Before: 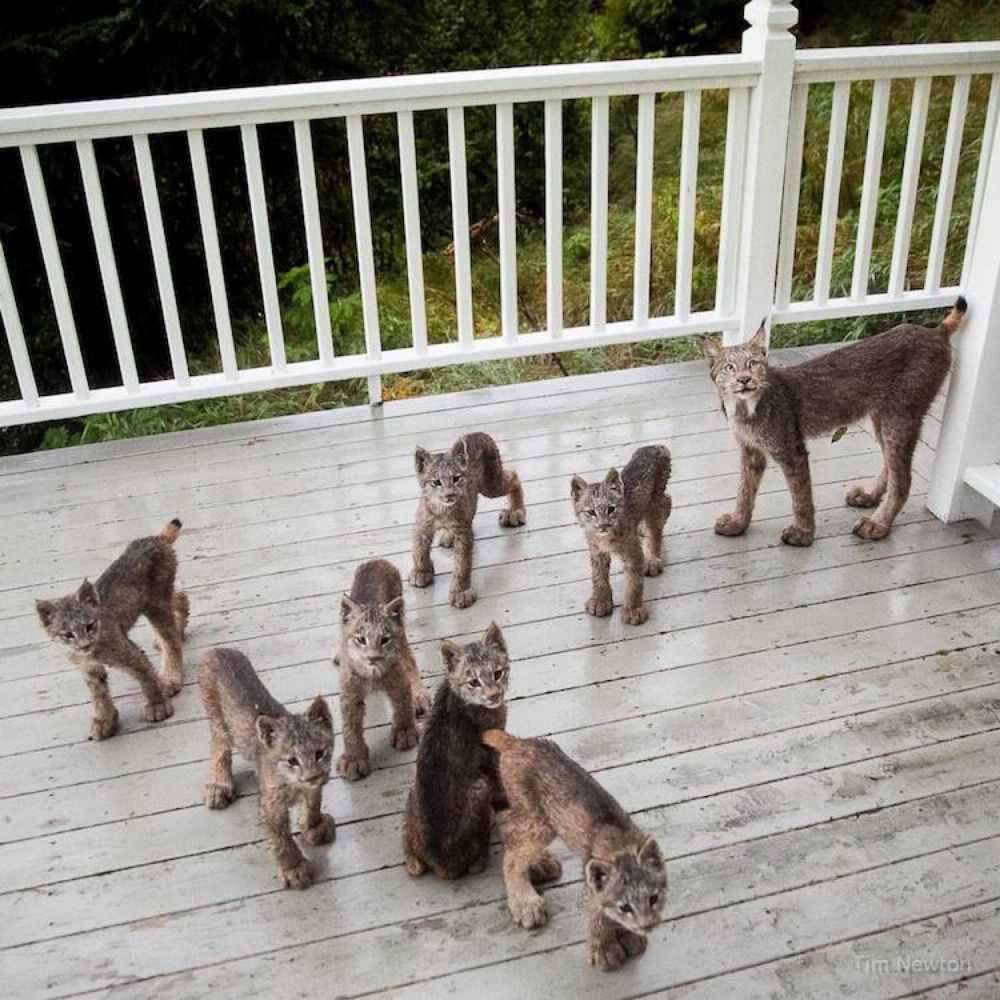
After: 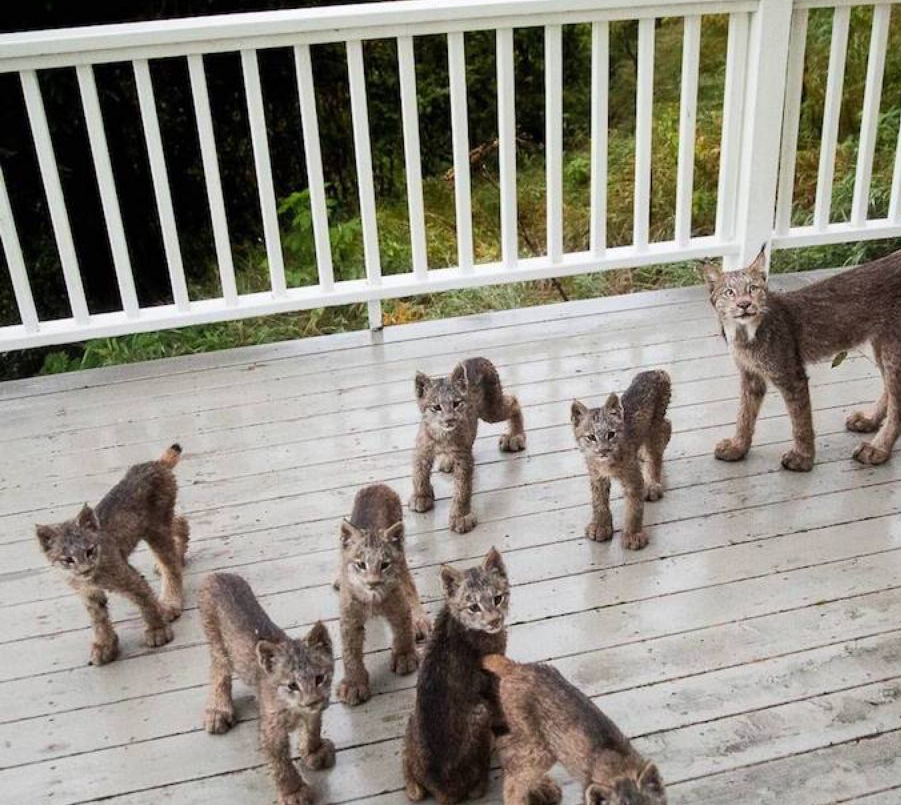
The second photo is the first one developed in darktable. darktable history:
crop: top 7.512%, right 9.873%, bottom 11.919%
